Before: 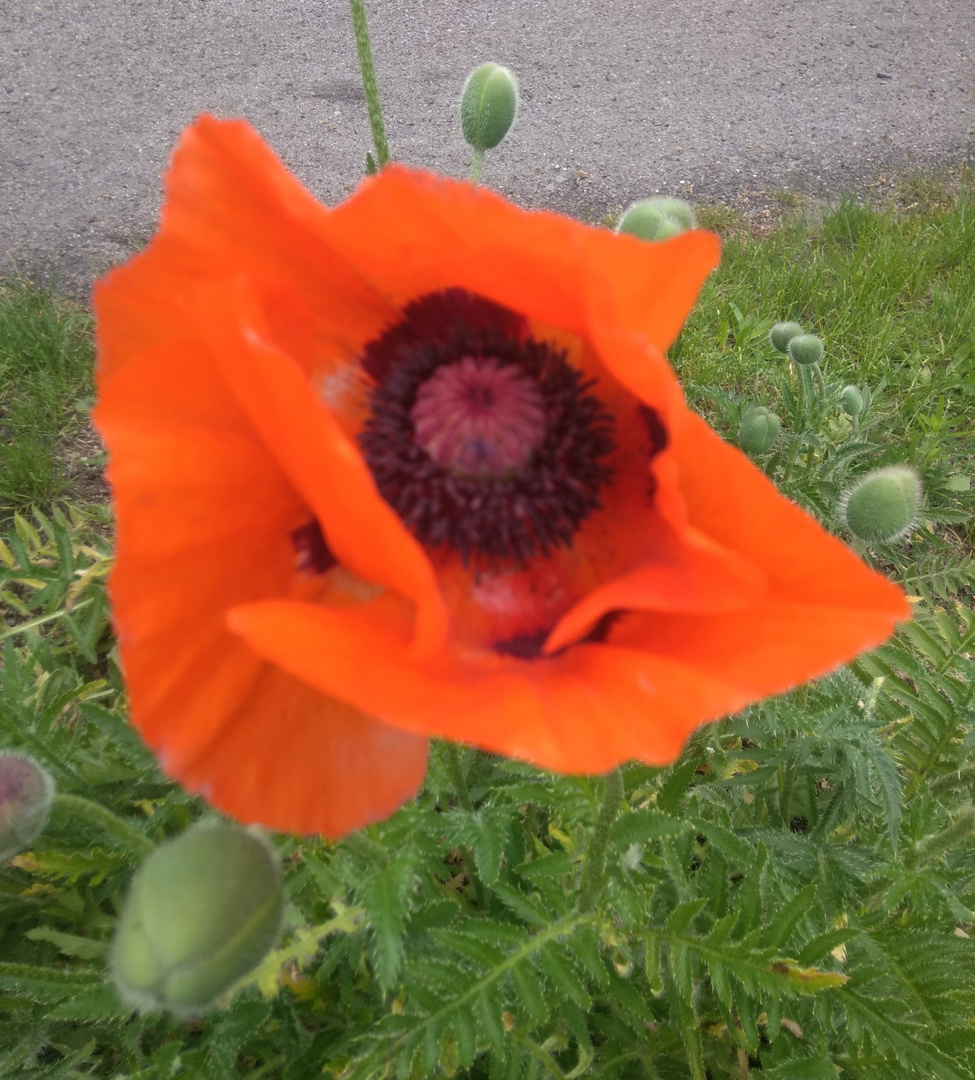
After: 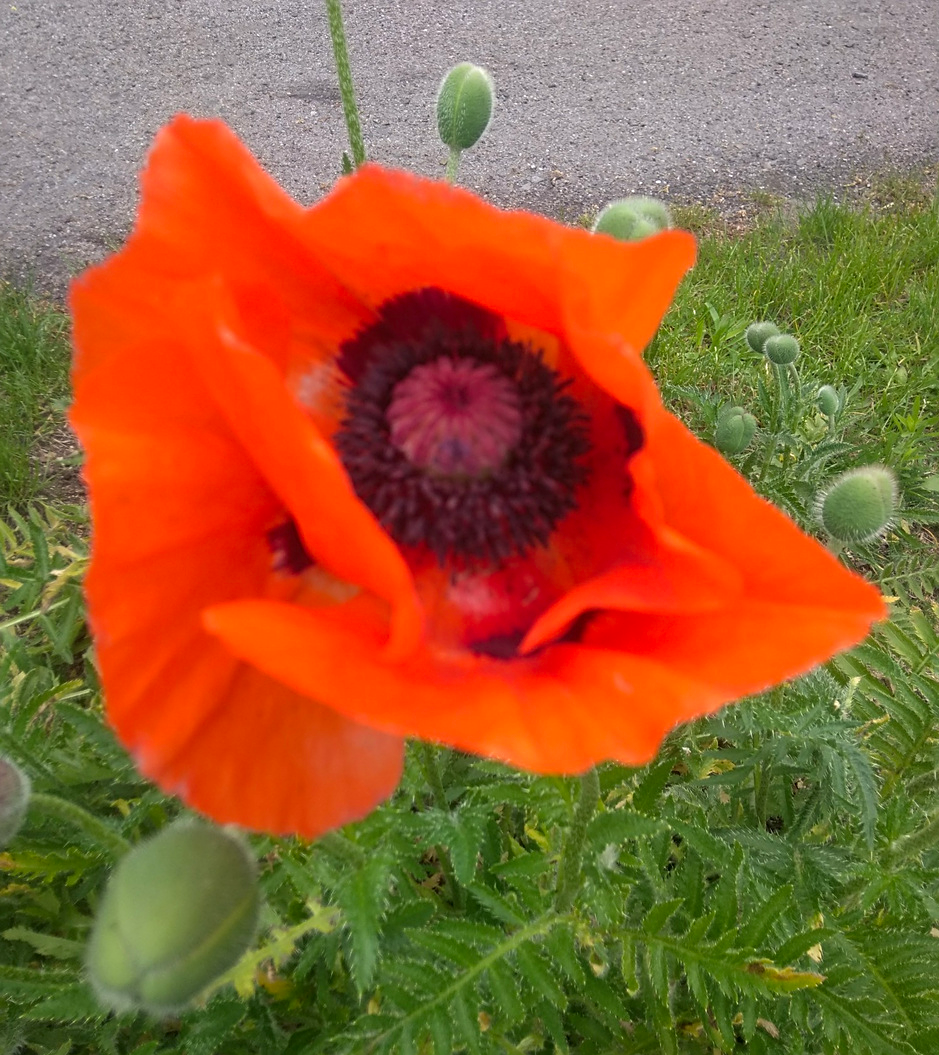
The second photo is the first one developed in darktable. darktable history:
crop and rotate: left 2.536%, right 1.107%, bottom 2.246%
sharpen: on, module defaults
contrast brightness saturation: contrast 0.04, saturation 0.16
